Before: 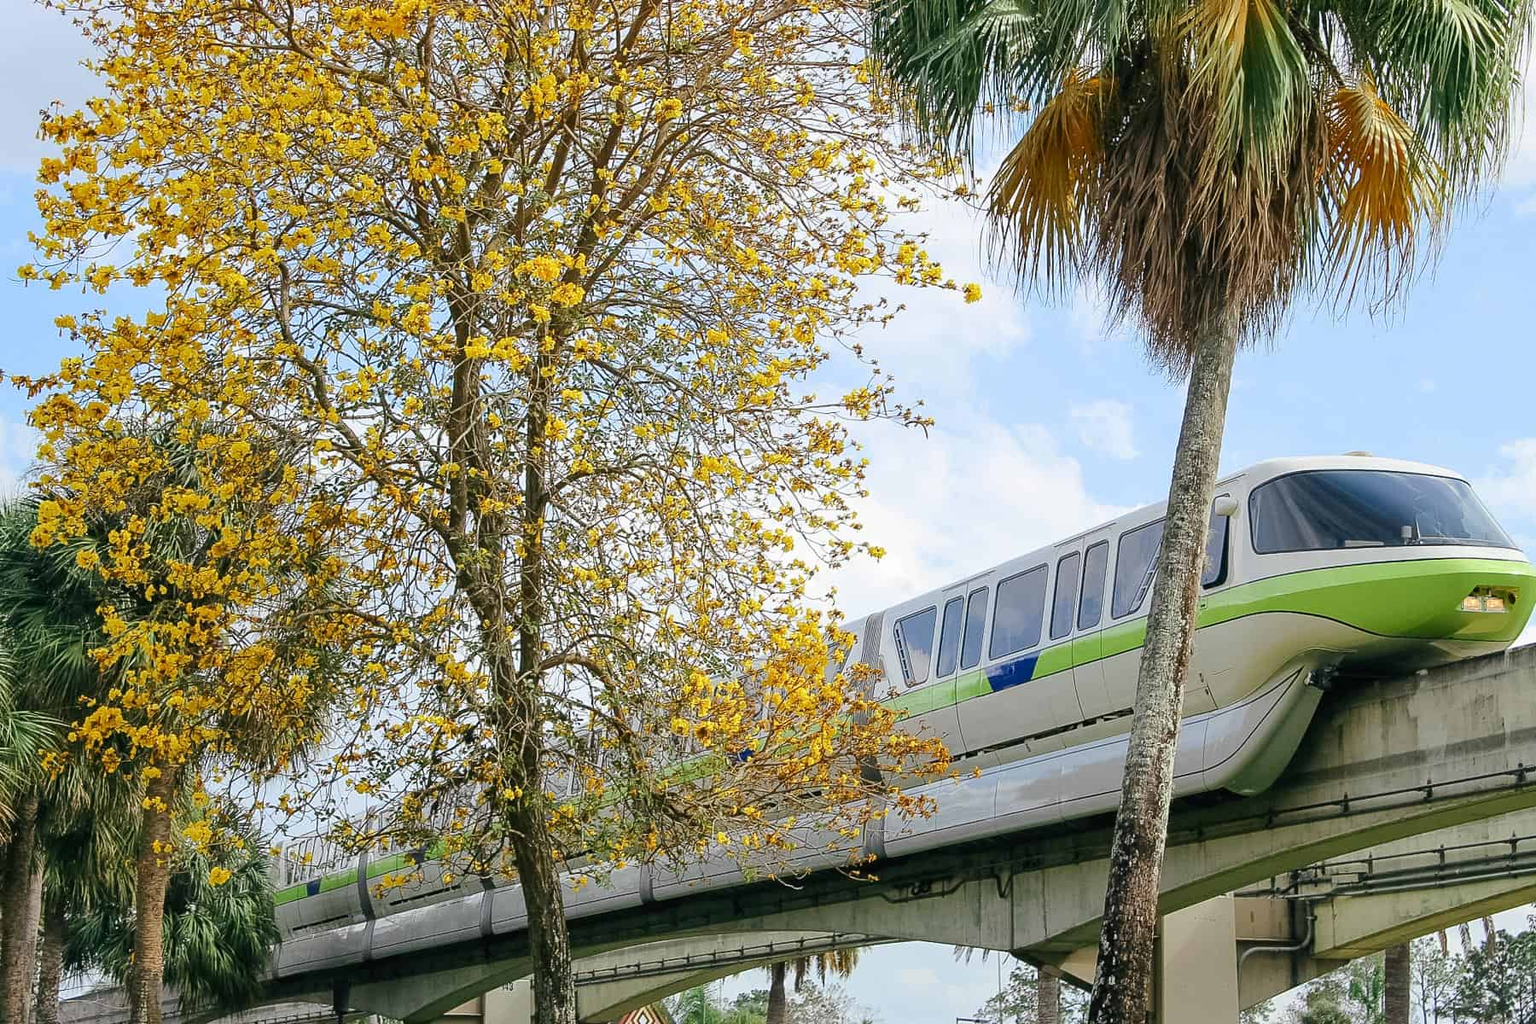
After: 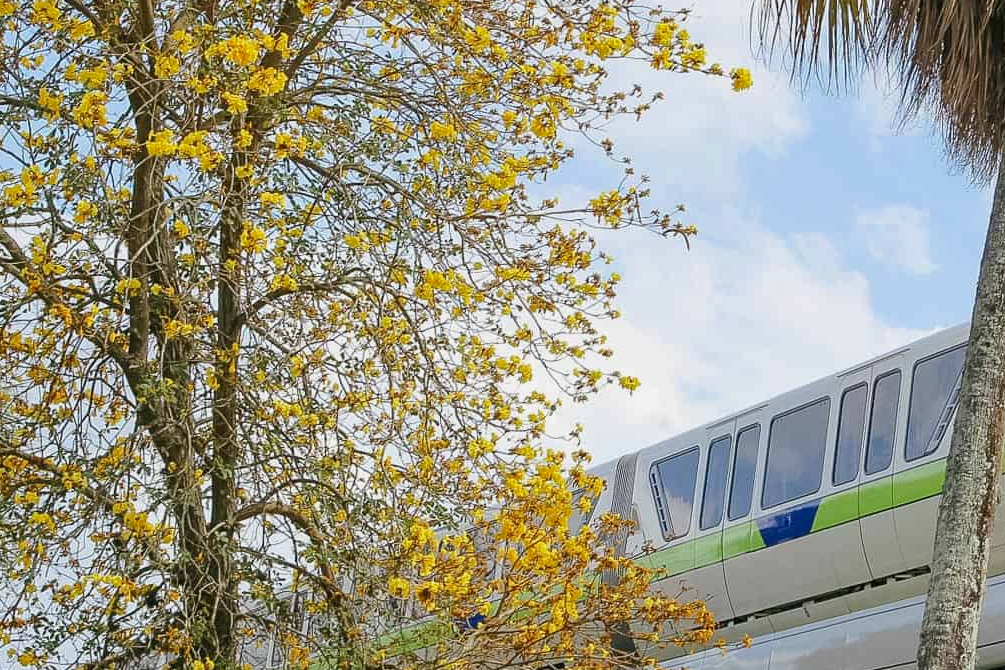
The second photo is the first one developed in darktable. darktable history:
crop and rotate: left 22.13%, top 22.054%, right 22.026%, bottom 22.102%
shadows and highlights: shadows 25, white point adjustment -3, highlights -30
